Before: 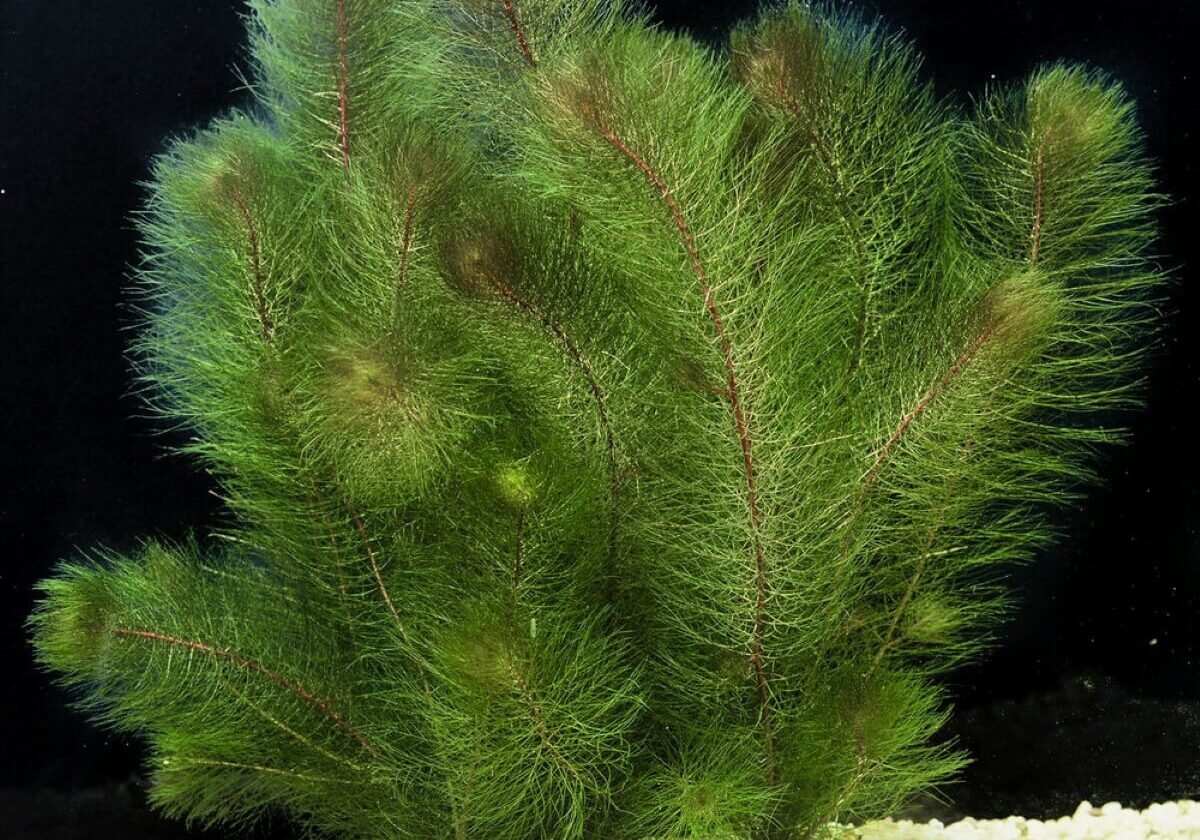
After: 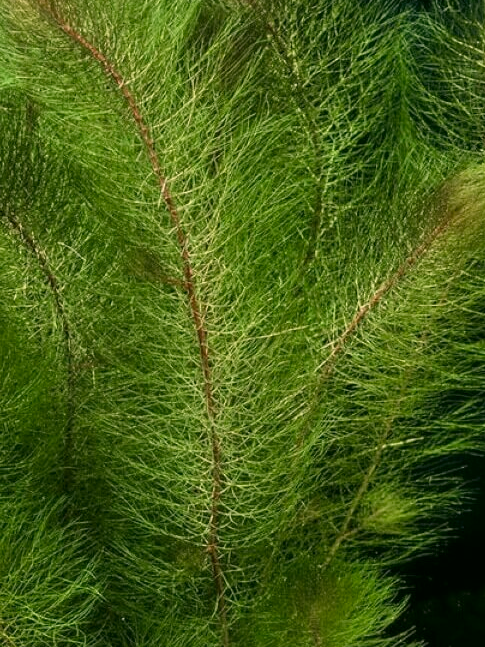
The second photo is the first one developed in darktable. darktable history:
color correction: highlights a* 3.97, highlights b* 4.94, shadows a* -7.04, shadows b* 4.77
crop: left 45.343%, top 13.005%, right 14.184%, bottom 9.925%
